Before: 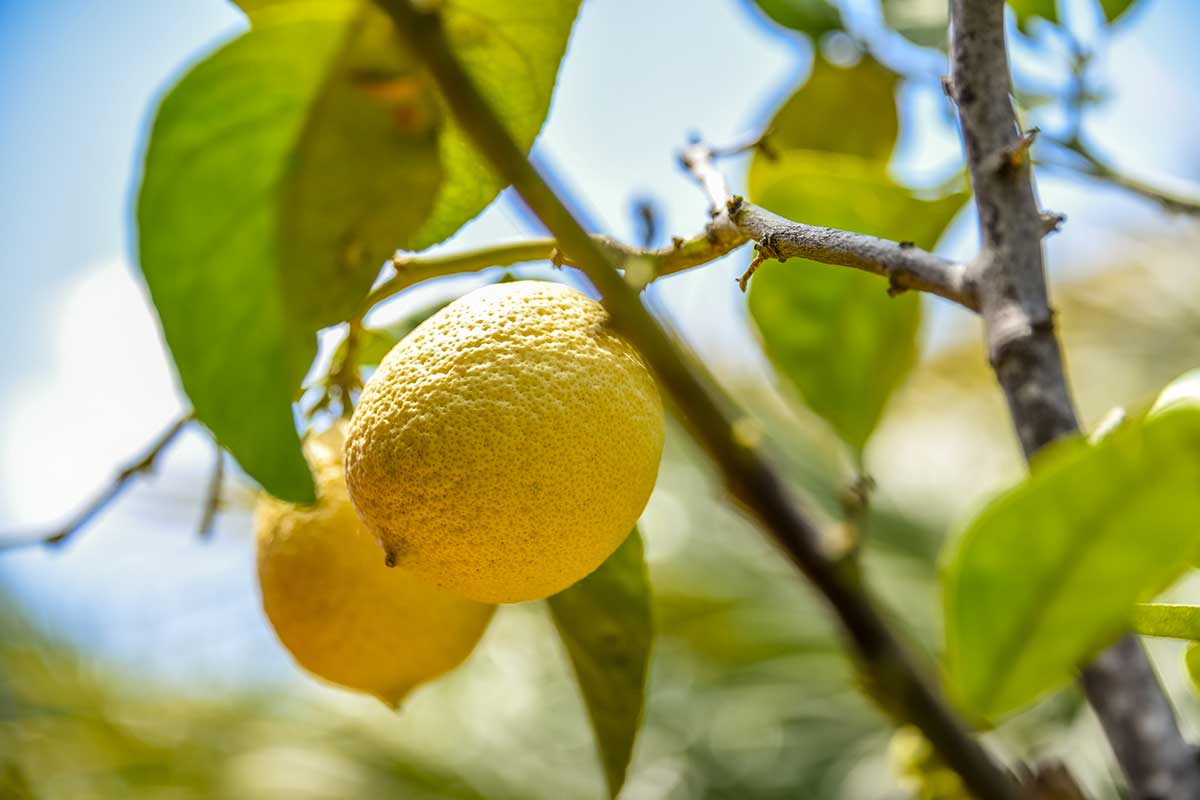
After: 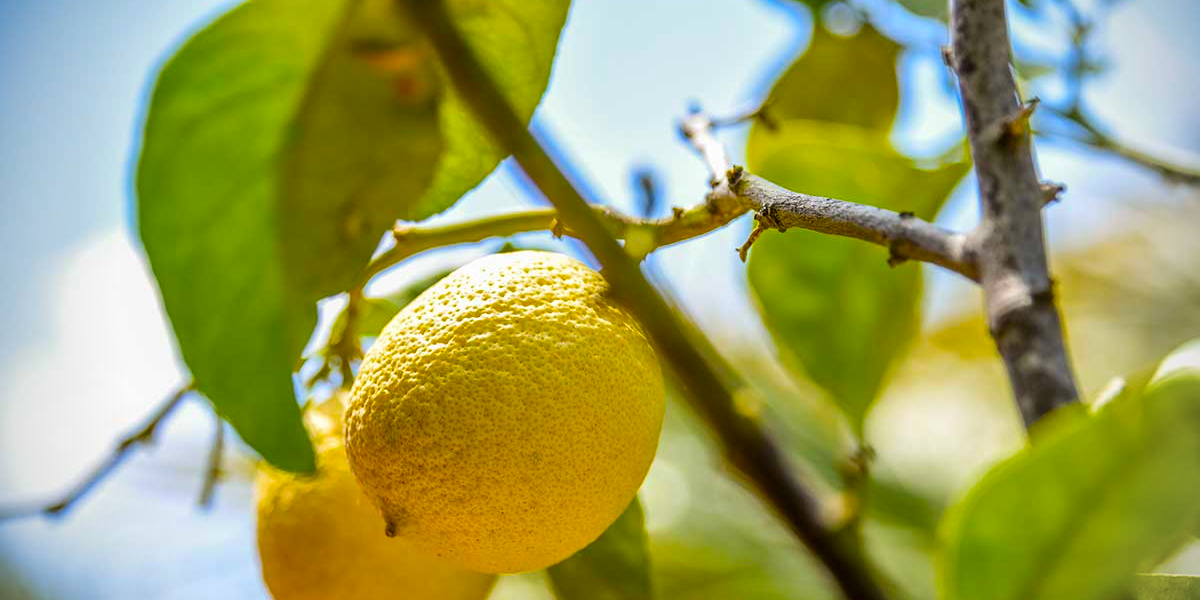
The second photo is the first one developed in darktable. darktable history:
vignetting: on, module defaults
color balance rgb: perceptual saturation grading › global saturation 25%, global vibrance 20%
crop: top 3.857%, bottom 21.132%
